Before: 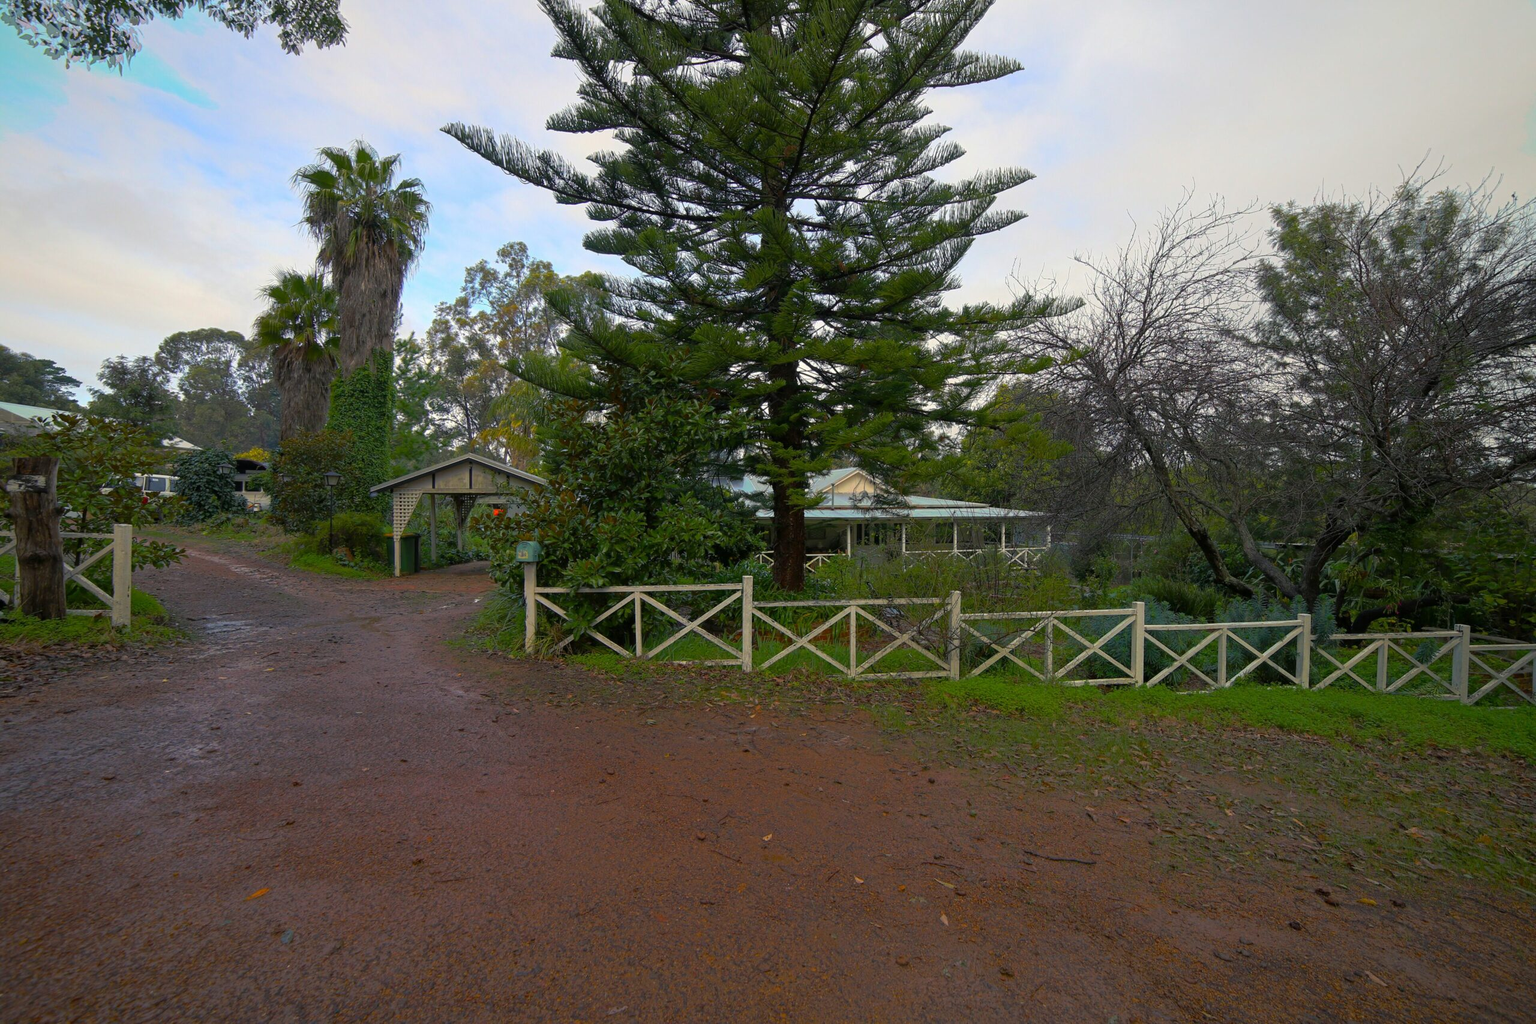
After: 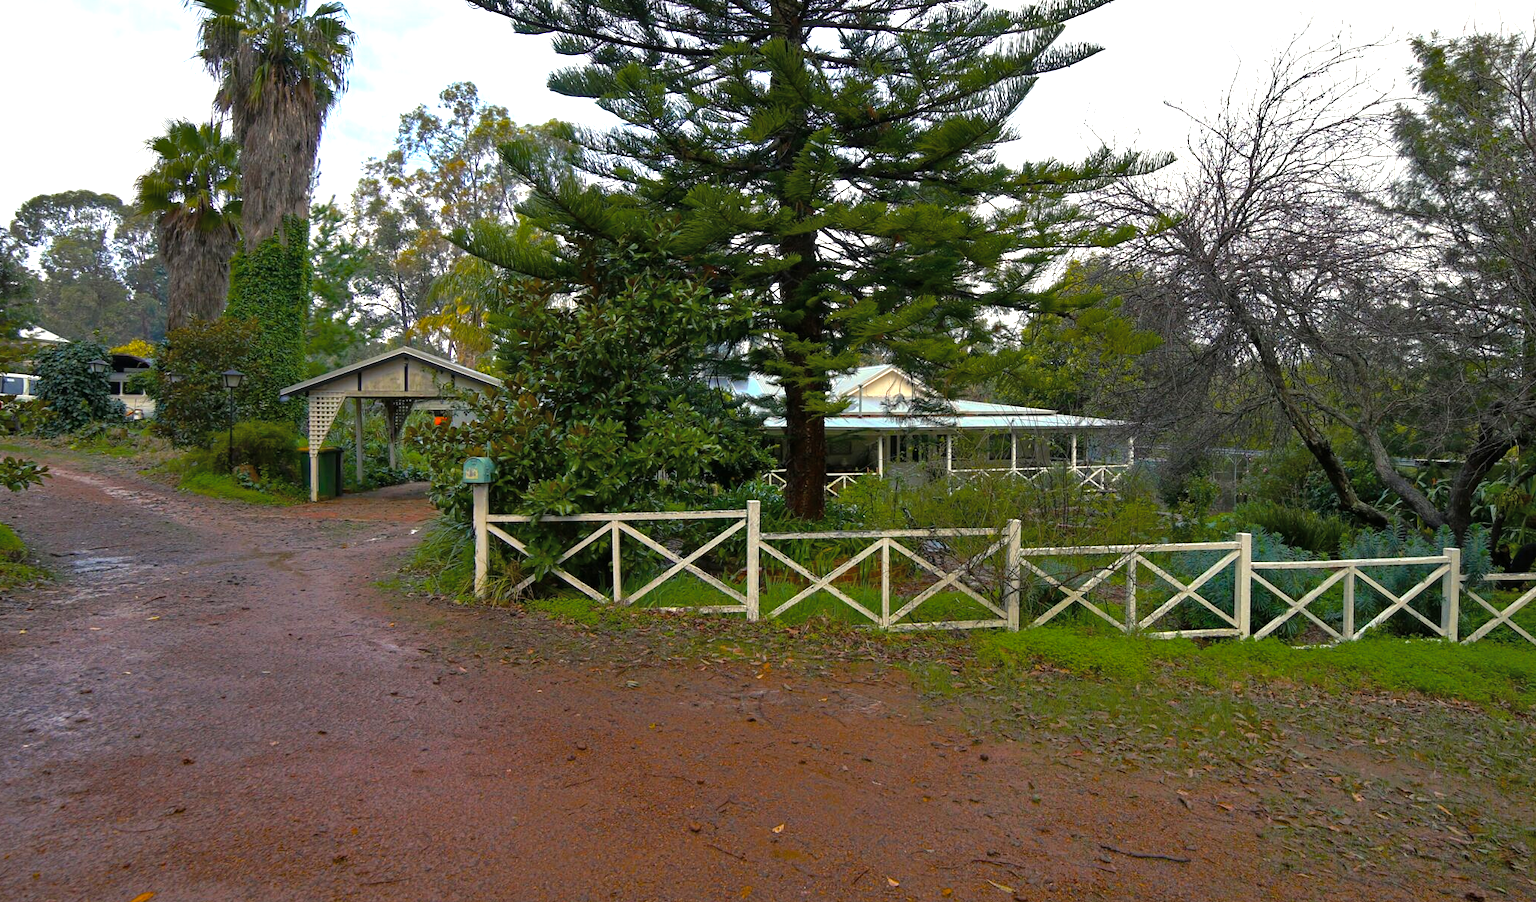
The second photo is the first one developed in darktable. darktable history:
color zones: curves: ch0 [(0, 0.5) (0.143, 0.5) (0.286, 0.5) (0.429, 0.504) (0.571, 0.5) (0.714, 0.509) (0.857, 0.5) (1, 0.5)]; ch1 [(0, 0.425) (0.143, 0.425) (0.286, 0.375) (0.429, 0.405) (0.571, 0.5) (0.714, 0.47) (0.857, 0.425) (1, 0.435)]; ch2 [(0, 0.5) (0.143, 0.5) (0.286, 0.5) (0.429, 0.517) (0.571, 0.5) (0.714, 0.51) (0.857, 0.5) (1, 0.5)]
crop: left 9.606%, top 17.321%, right 10.649%, bottom 12.399%
color balance rgb: linear chroma grading › shadows 18.8%, linear chroma grading › highlights 3.615%, linear chroma grading › mid-tones 10.427%, perceptual saturation grading › global saturation 8.082%, perceptual saturation grading › shadows 5.198%, perceptual brilliance grading › global brilliance 2.704%, global vibrance 9.488%, contrast 15.195%, saturation formula JzAzBz (2021)
shadows and highlights: shadows 35.17, highlights -34.75, soften with gaussian
exposure: black level correction 0, exposure 0.699 EV, compensate highlight preservation false
